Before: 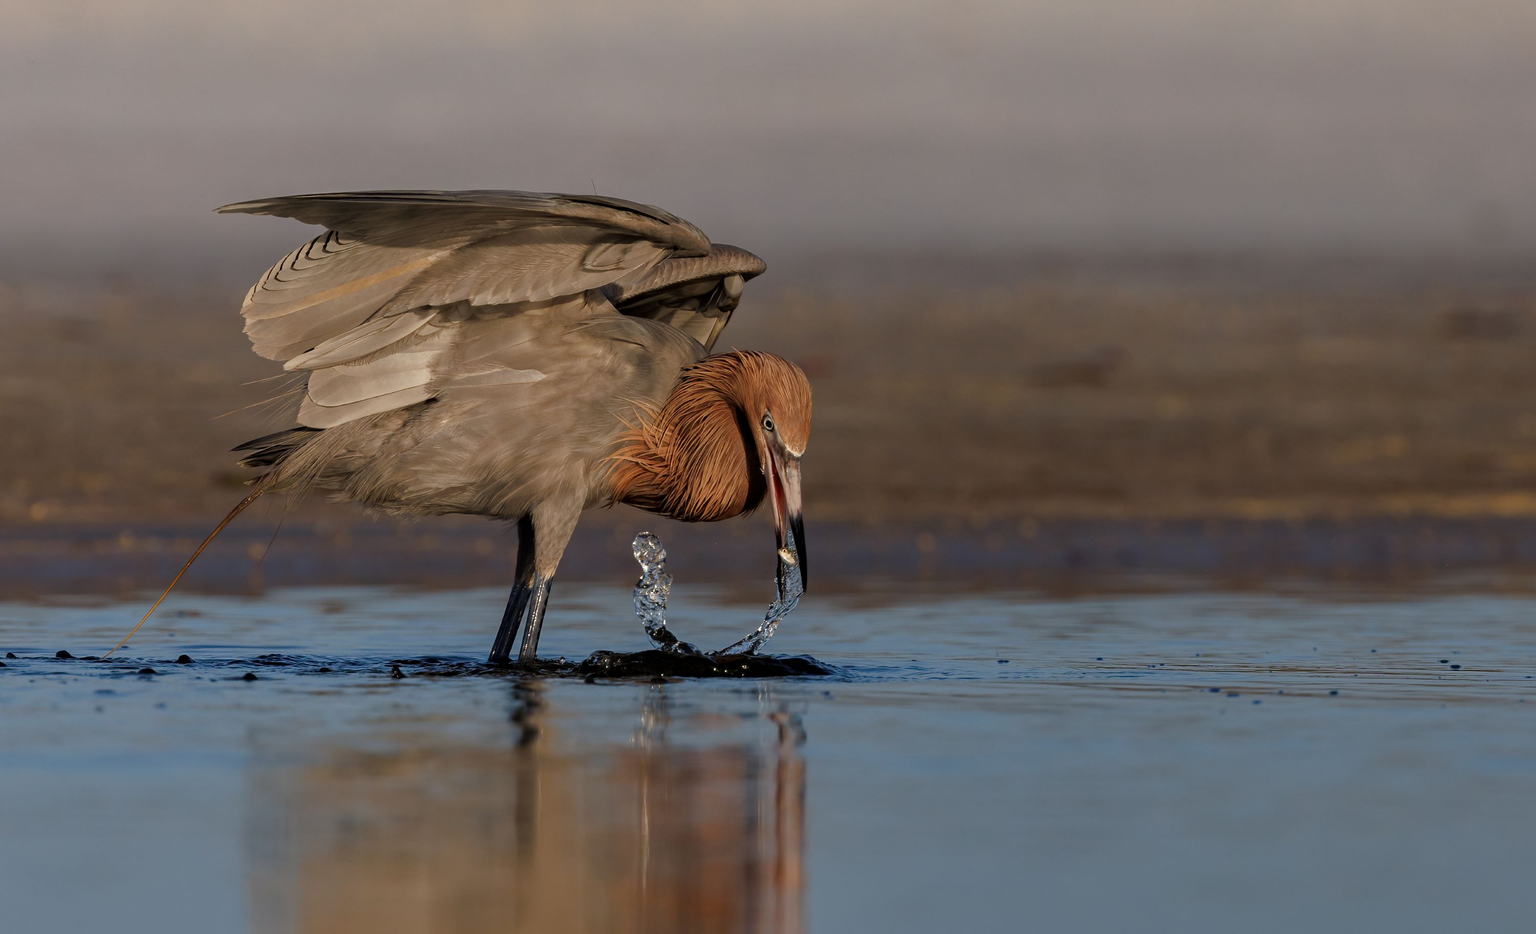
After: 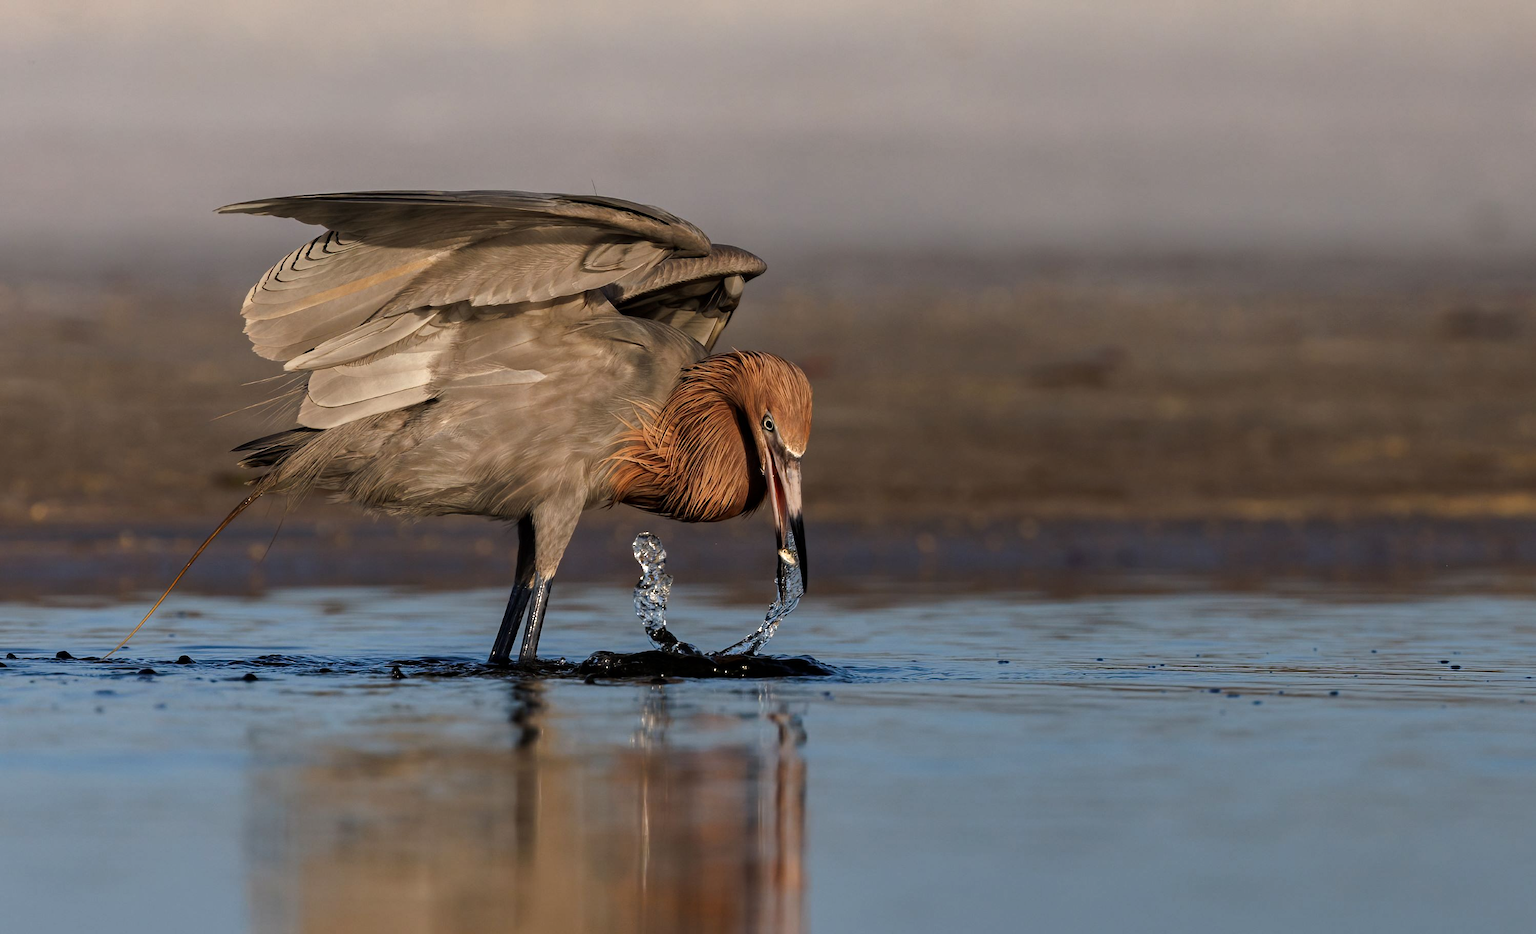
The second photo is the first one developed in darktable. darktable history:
exposure: exposure 0.128 EV, compensate highlight preservation false
tone equalizer: -8 EV -0.417 EV, -7 EV -0.389 EV, -6 EV -0.333 EV, -5 EV -0.222 EV, -3 EV 0.222 EV, -2 EV 0.333 EV, -1 EV 0.389 EV, +0 EV 0.417 EV, edges refinement/feathering 500, mask exposure compensation -1.57 EV, preserve details no
